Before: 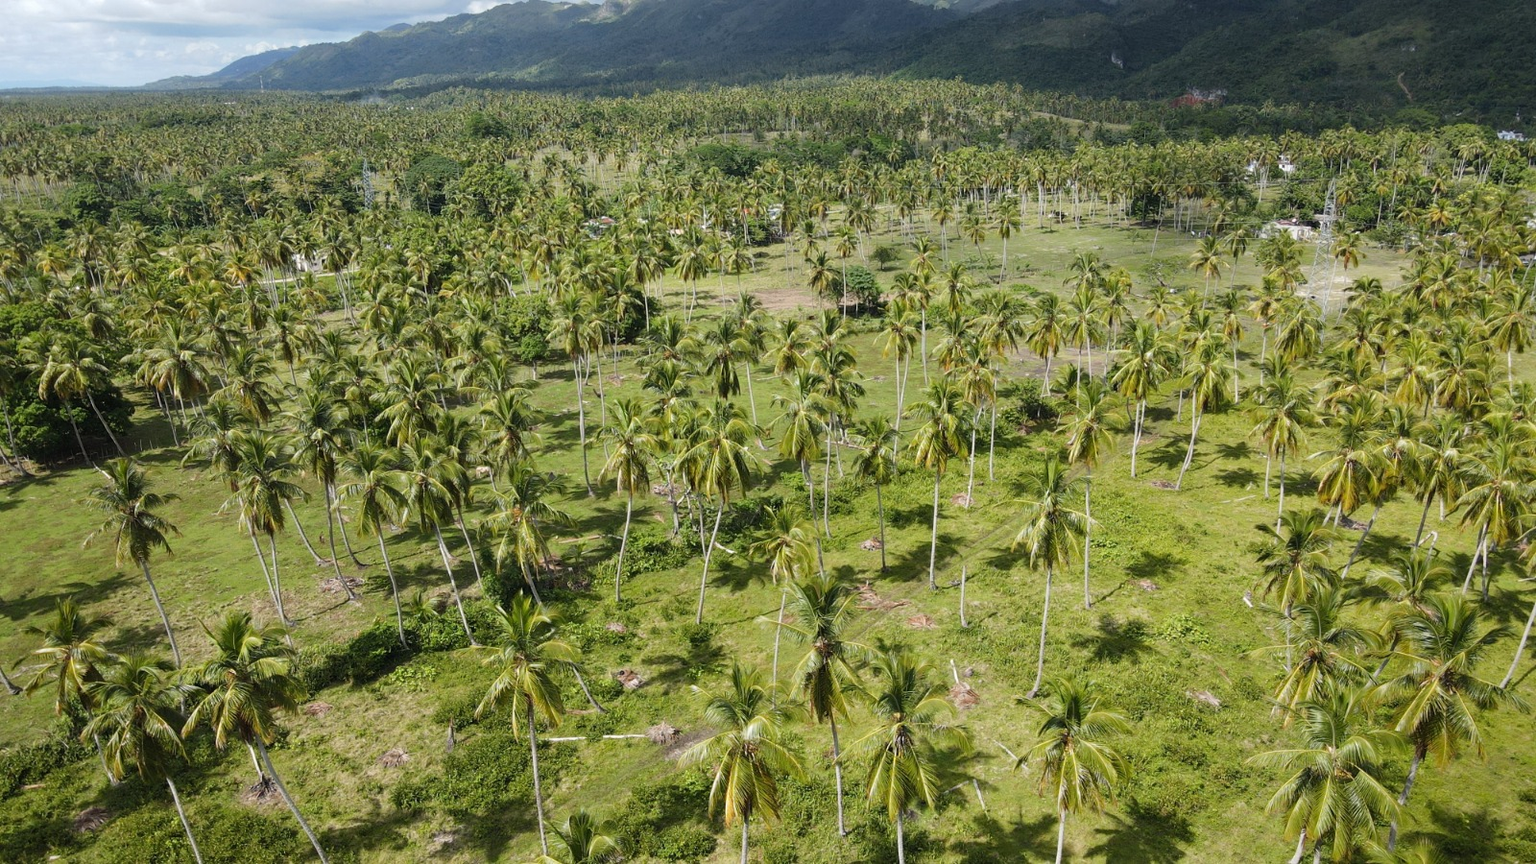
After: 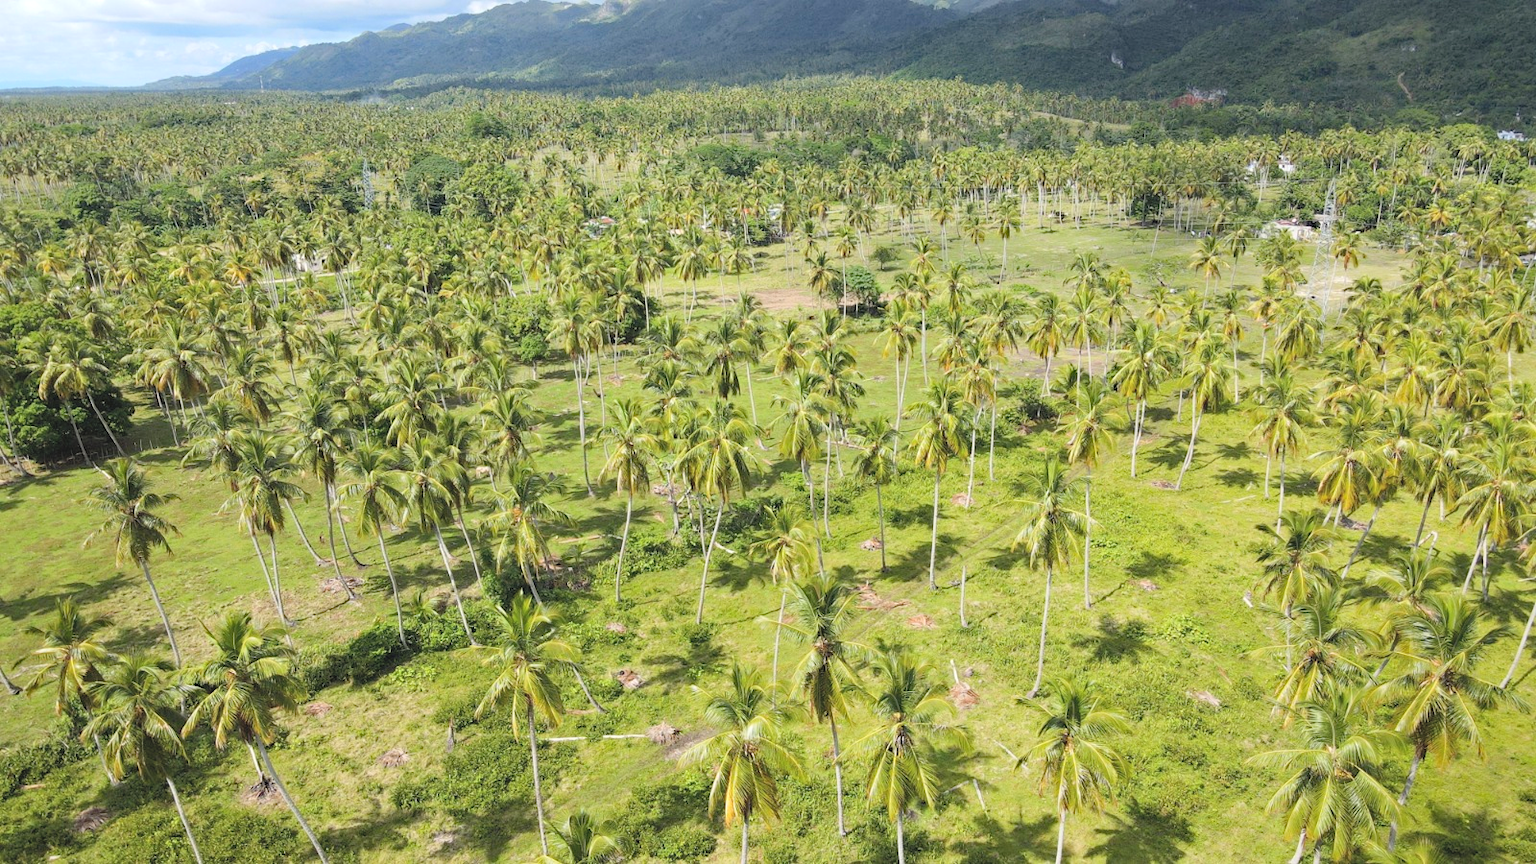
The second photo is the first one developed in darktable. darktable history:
contrast brightness saturation: contrast 0.1, brightness 0.3, saturation 0.14
haze removal: compatibility mode true, adaptive false
